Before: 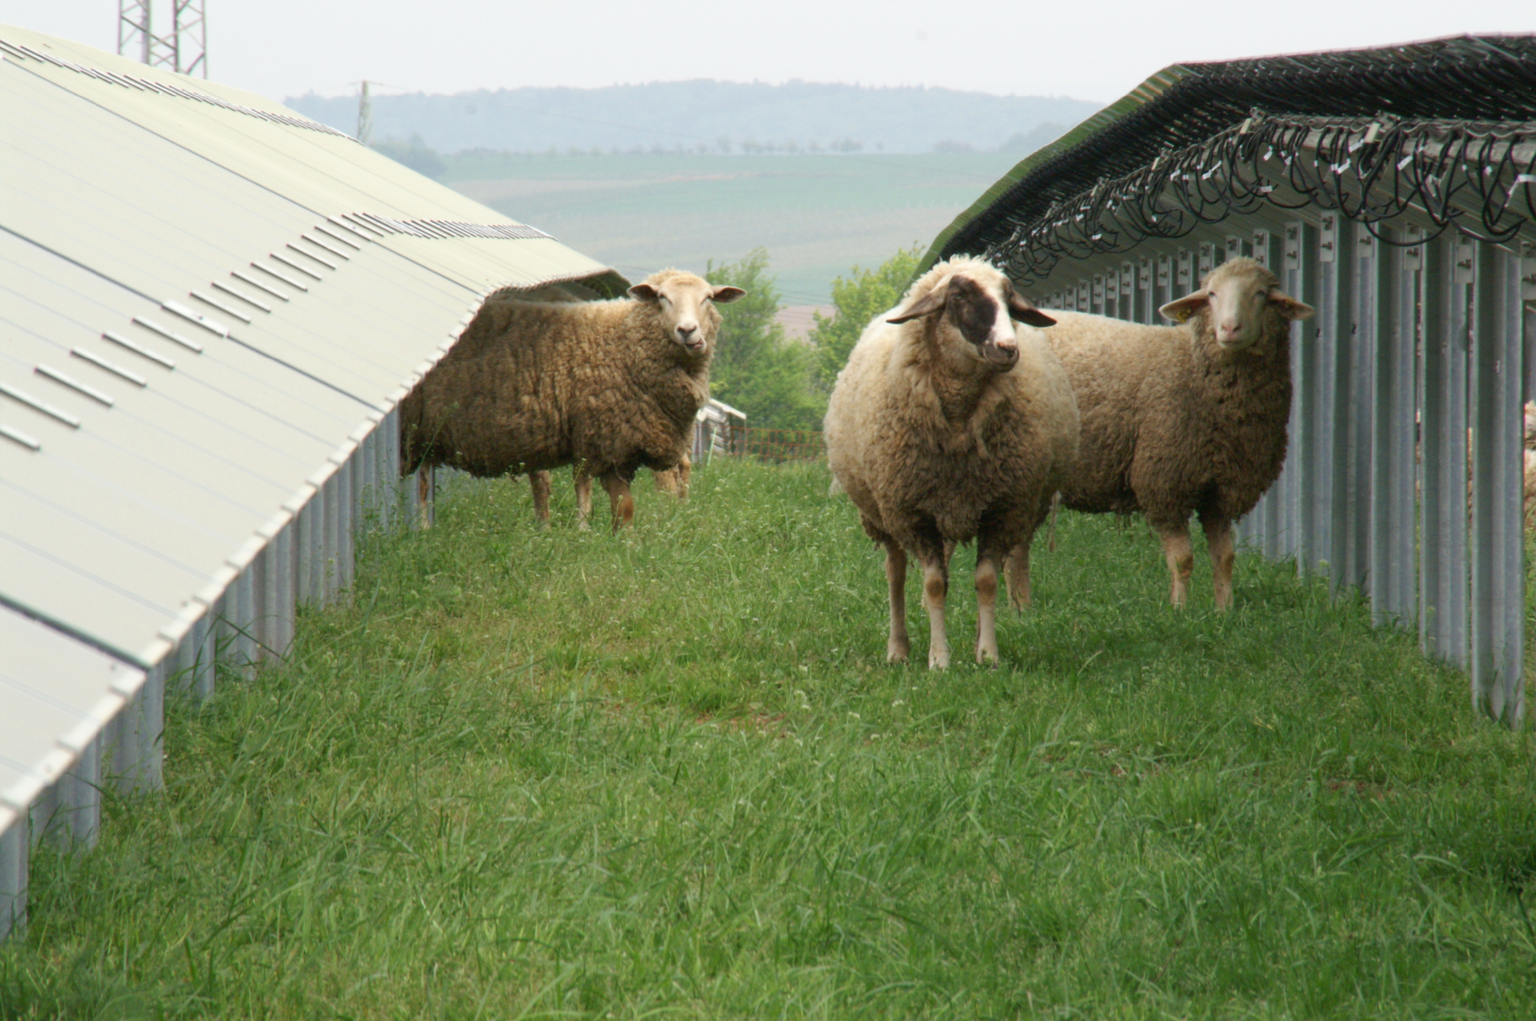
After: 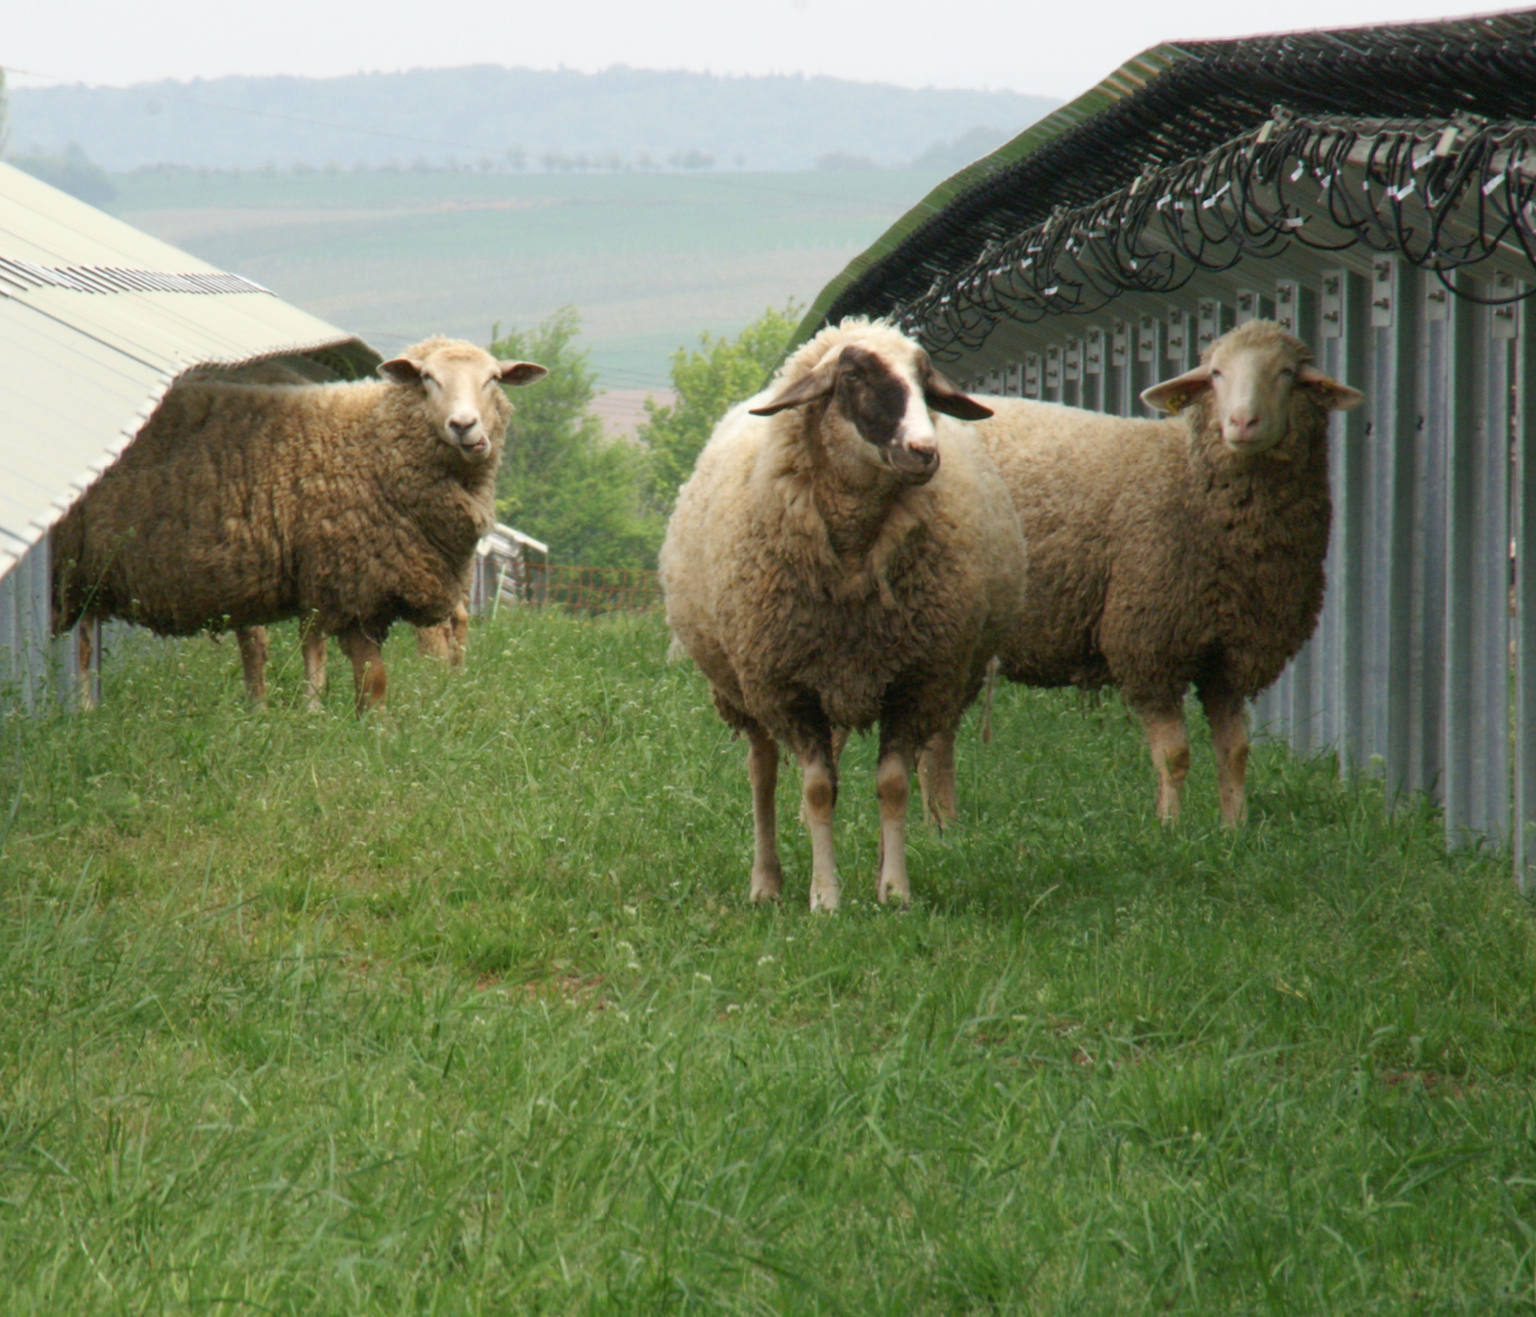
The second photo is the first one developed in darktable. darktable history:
crop and rotate: left 23.753%, top 3.373%, right 6.571%, bottom 6.682%
